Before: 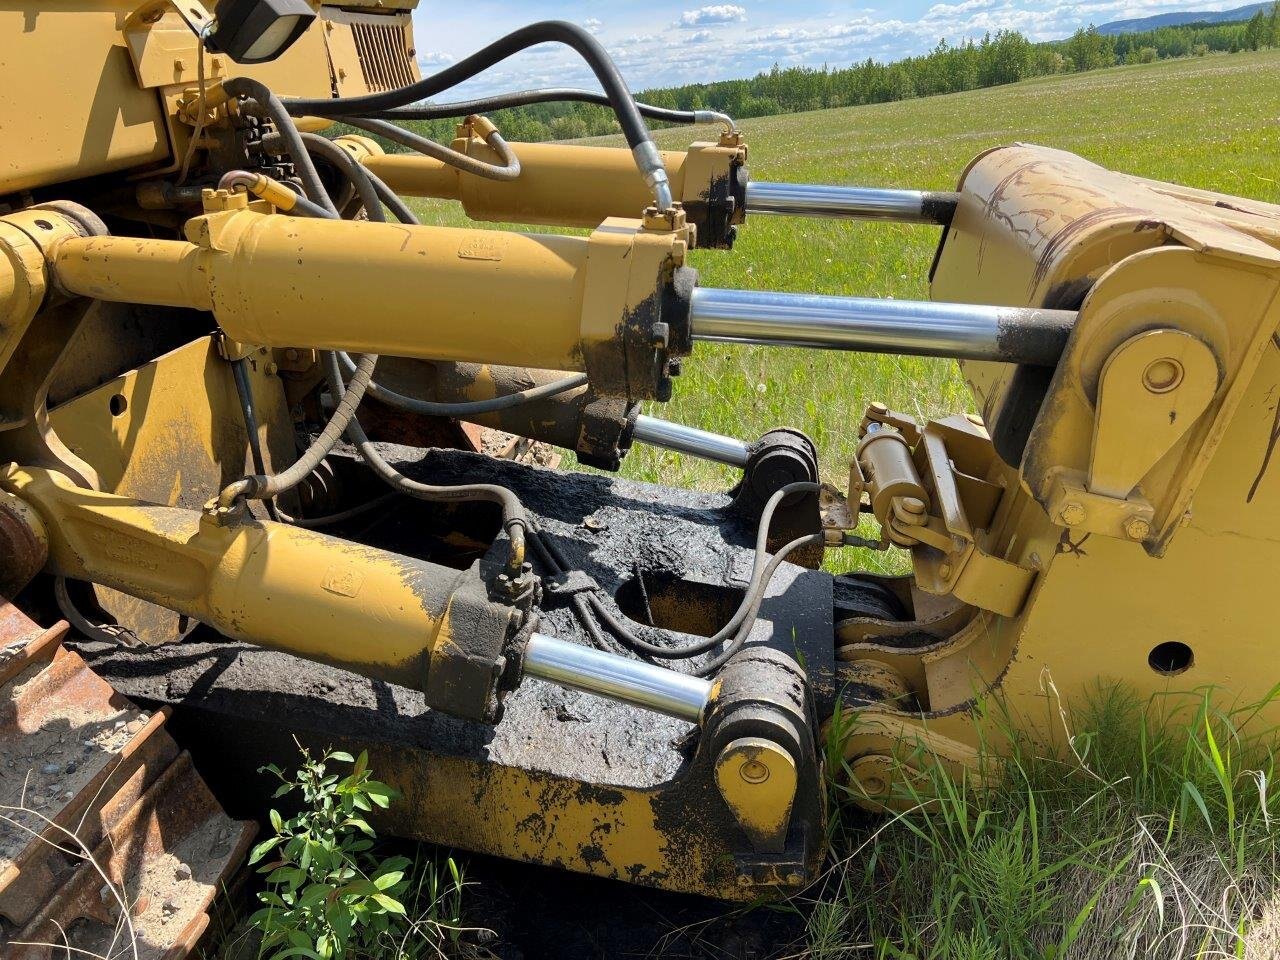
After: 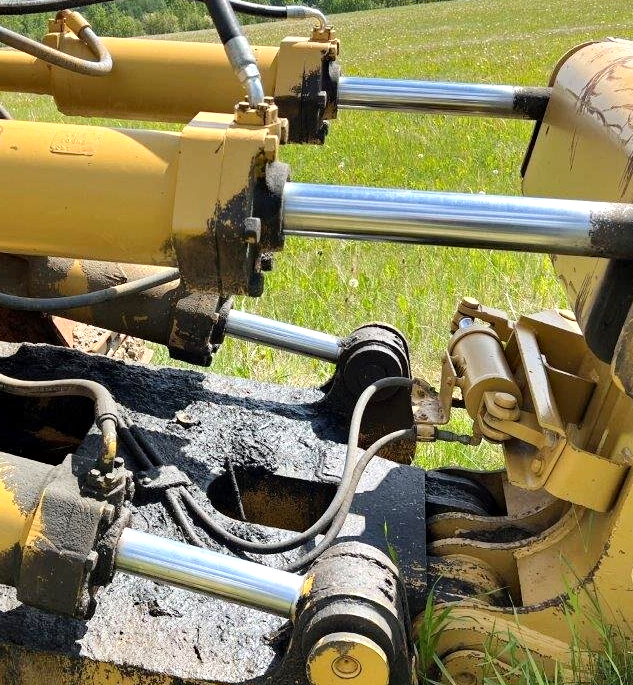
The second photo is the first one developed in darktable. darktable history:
contrast brightness saturation: contrast 0.102, brightness 0.028, saturation 0.088
shadows and highlights: radius 110.07, shadows 51.37, white point adjustment 8.99, highlights -3.01, soften with gaussian
crop: left 31.932%, top 11.001%, right 18.577%, bottom 17.58%
haze removal: compatibility mode true, adaptive false
